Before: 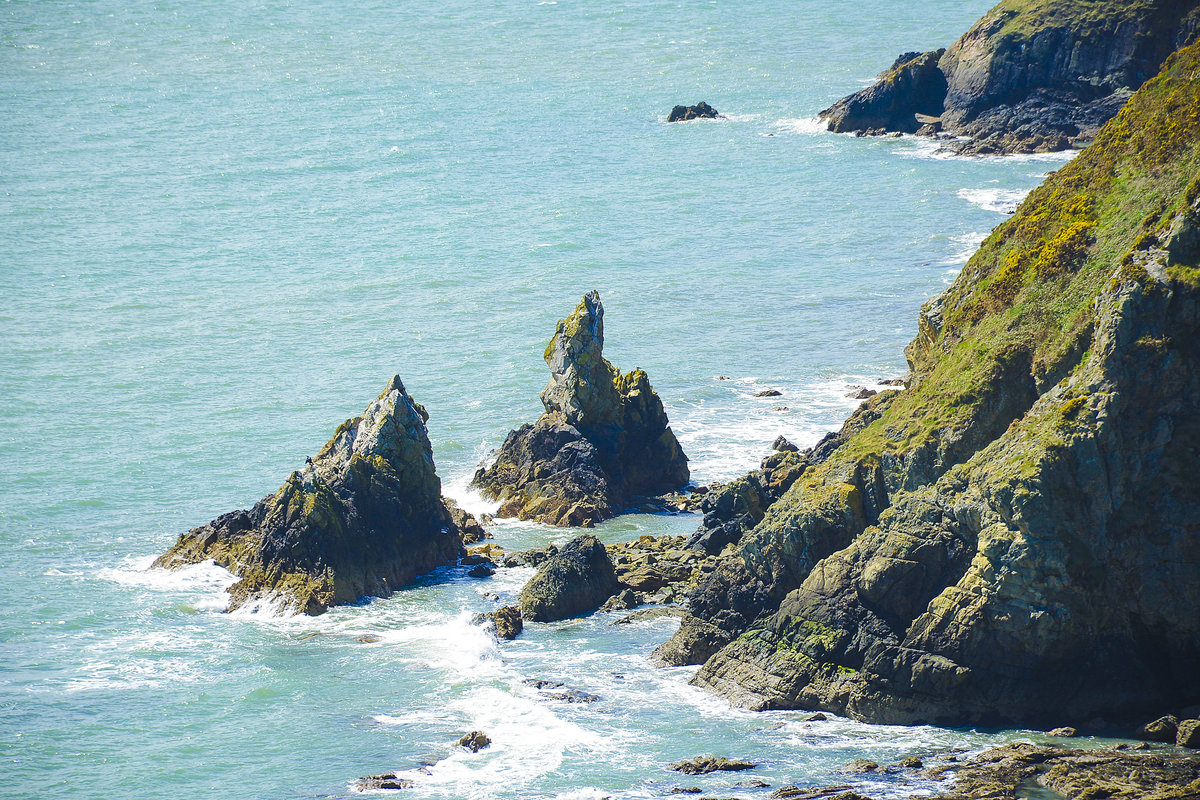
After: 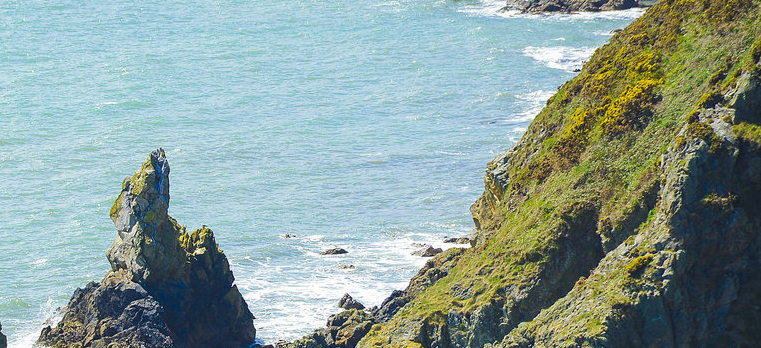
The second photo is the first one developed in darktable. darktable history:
crop: left 36.234%, top 17.808%, right 0.327%, bottom 38.568%
